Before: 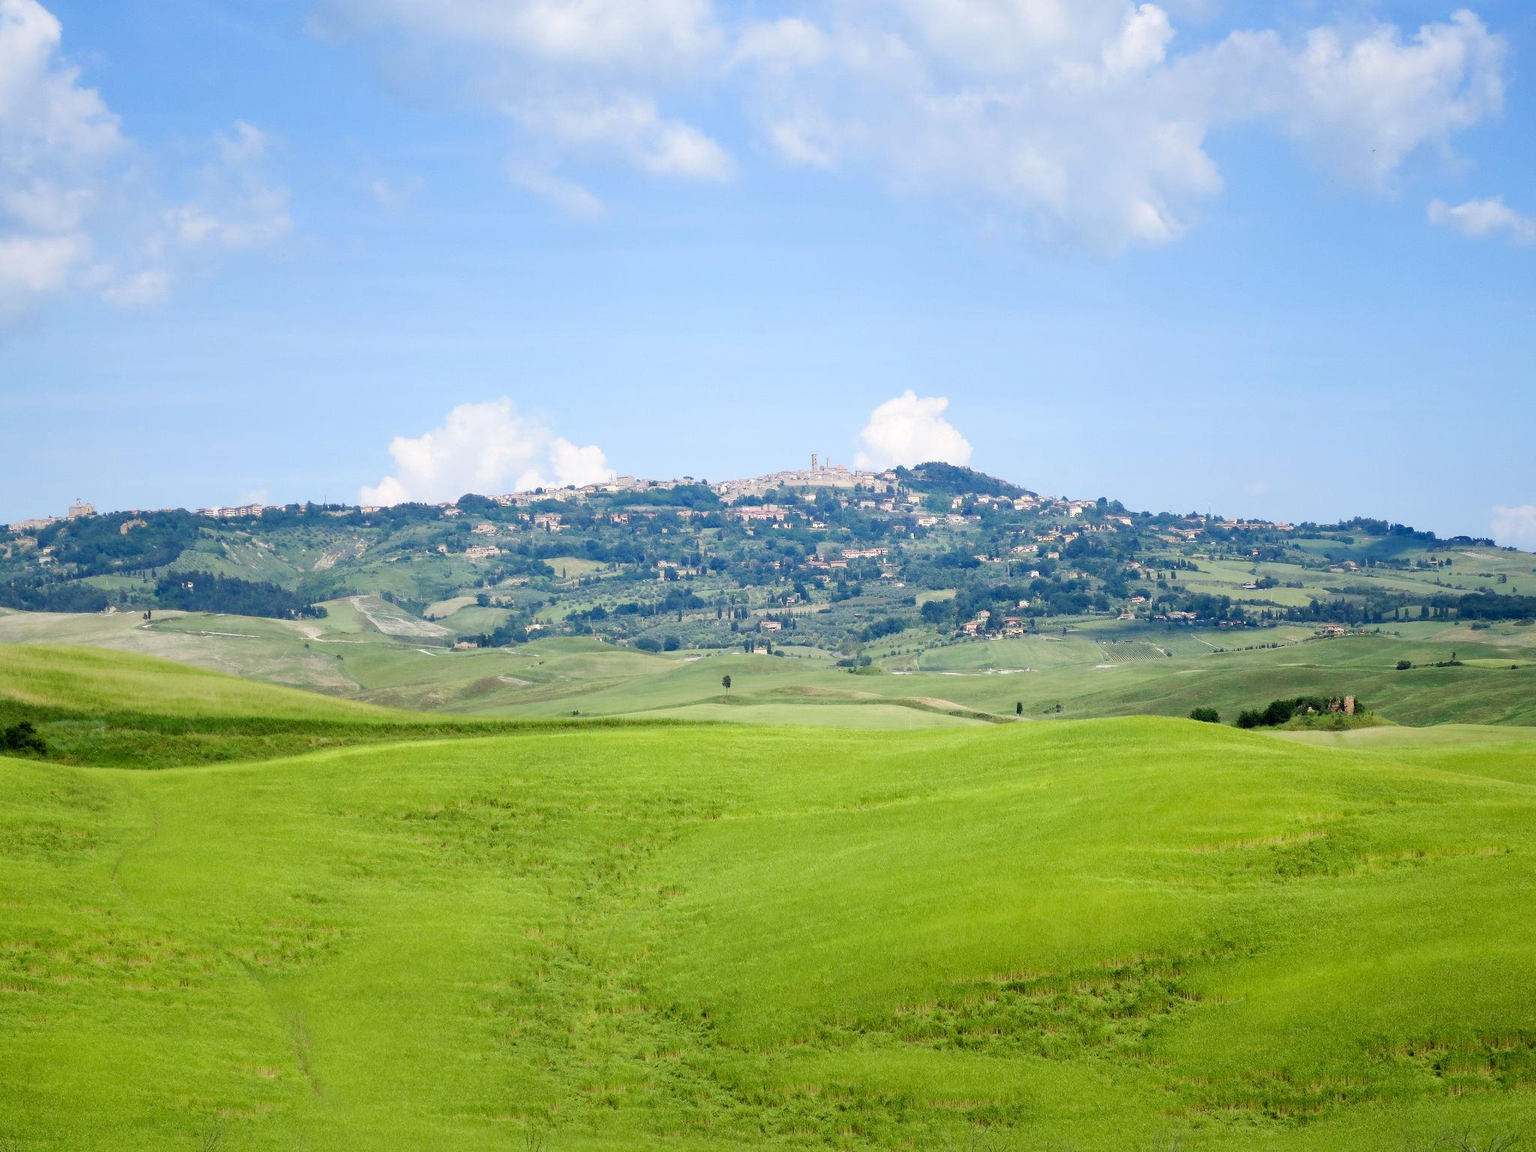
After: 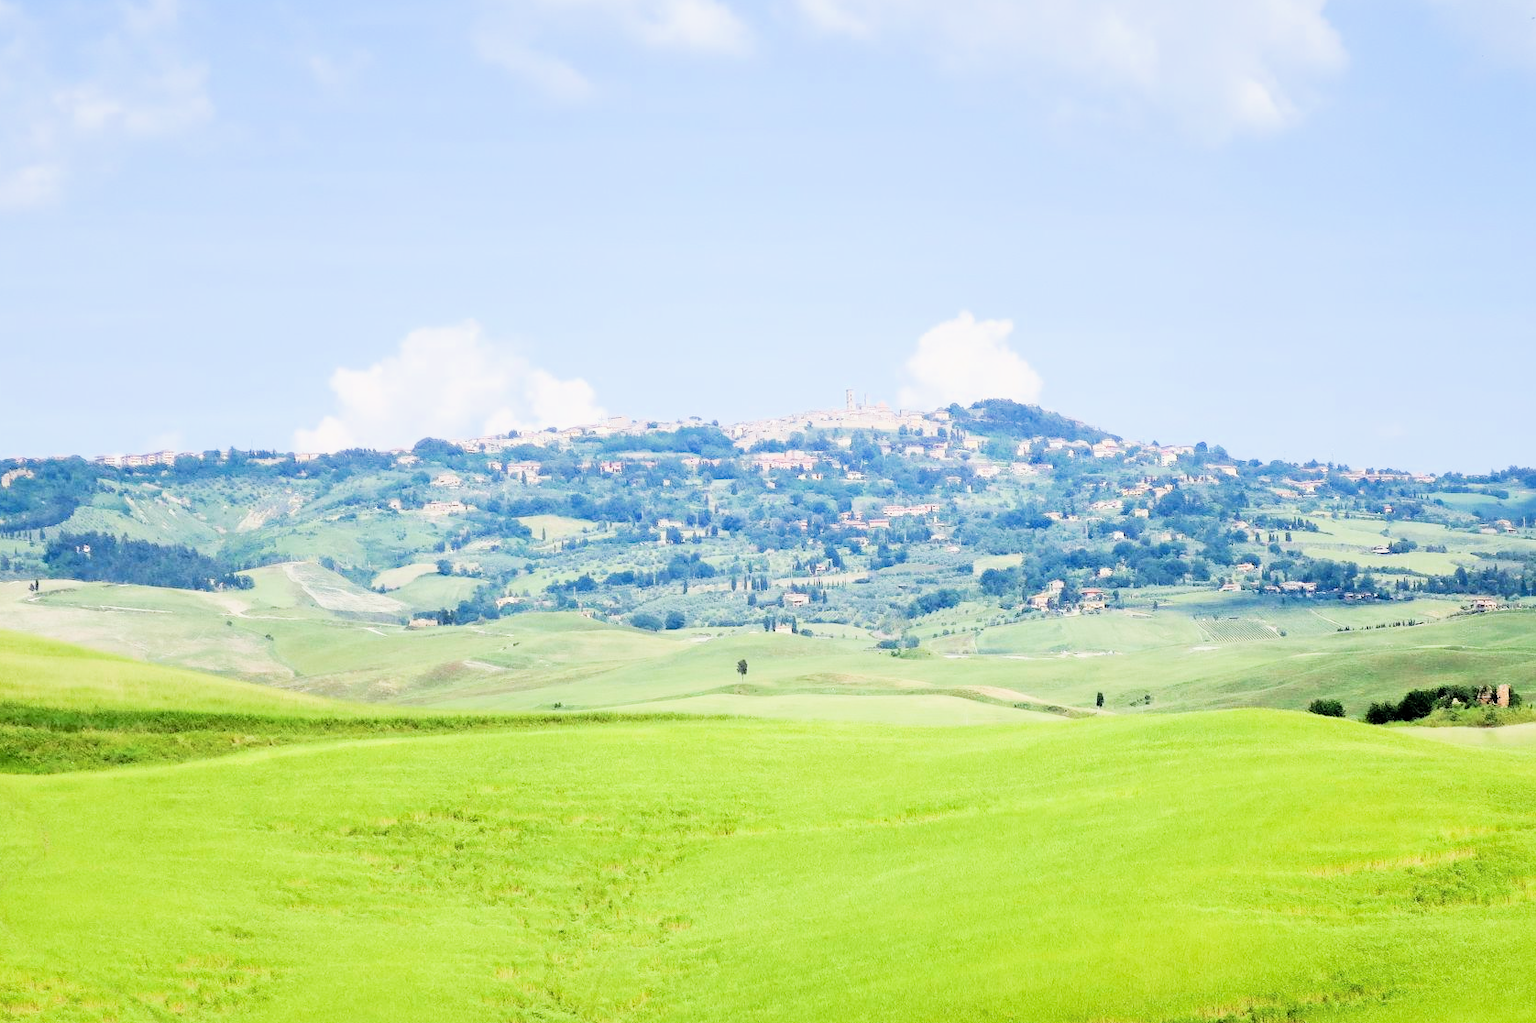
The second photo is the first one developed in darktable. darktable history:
filmic rgb: black relative exposure -7.49 EV, white relative exposure 5 EV, hardness 3.34, contrast 1.3
crop: left 7.784%, top 11.83%, right 10.36%, bottom 15.408%
exposure: exposure 1.209 EV, compensate exposure bias true, compensate highlight preservation false
